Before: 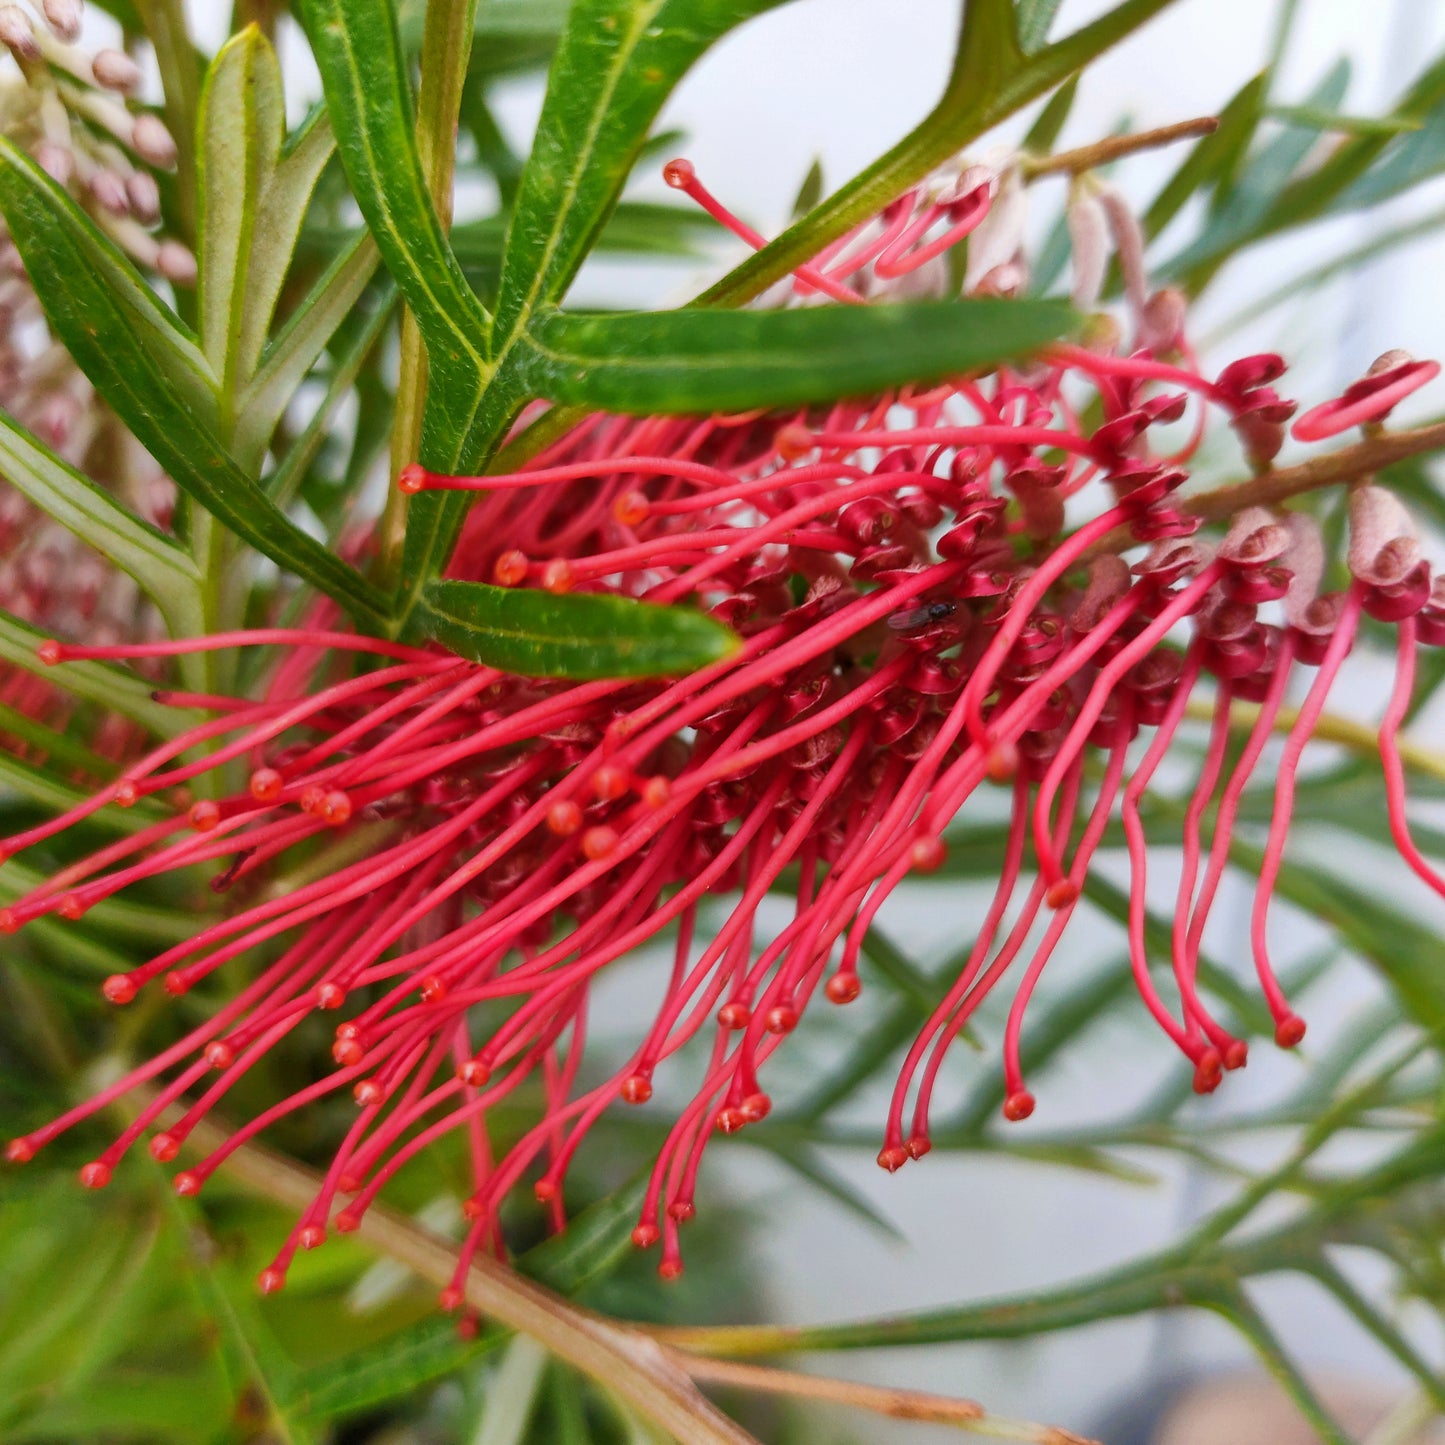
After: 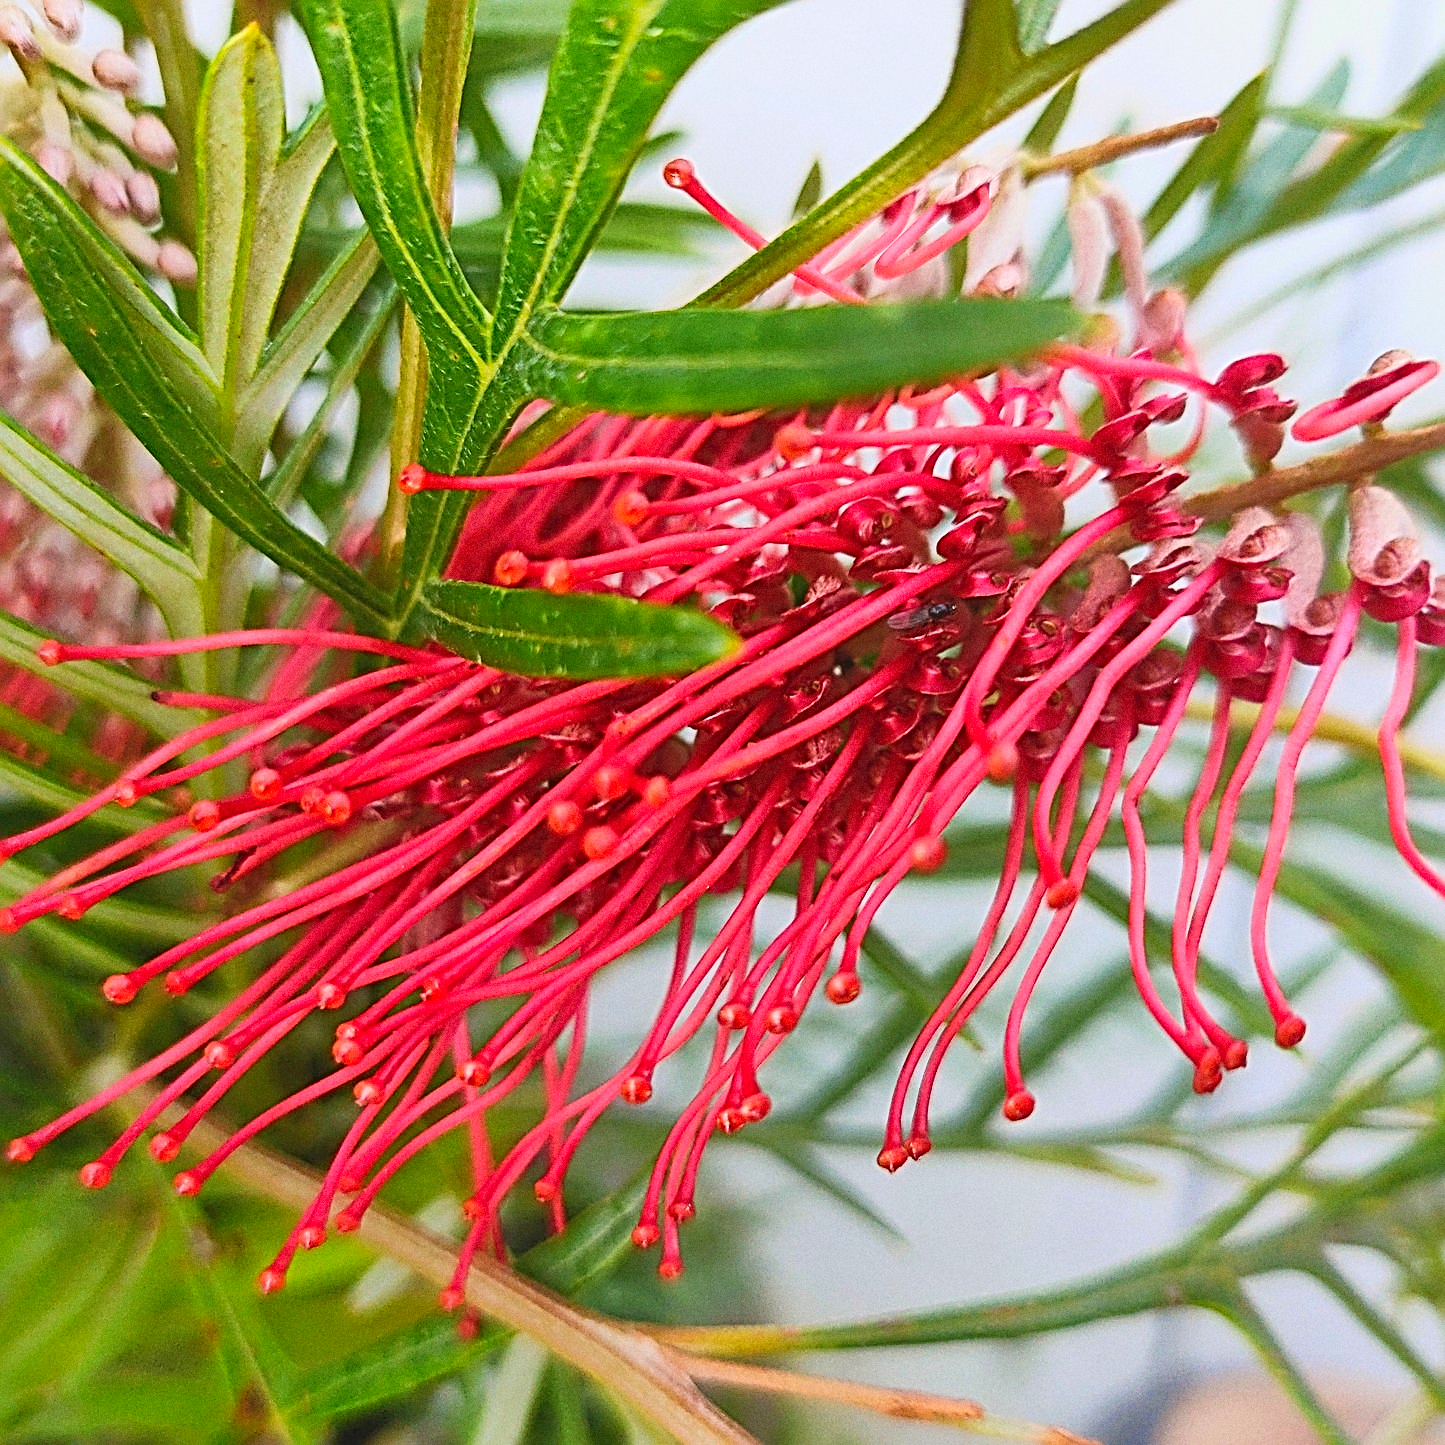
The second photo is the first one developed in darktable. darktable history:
local contrast: highlights 68%, shadows 68%, detail 82%, midtone range 0.325
contrast brightness saturation: contrast 0.2, brightness 0.16, saturation 0.22
grain: on, module defaults
sharpen: radius 3.158, amount 1.731
